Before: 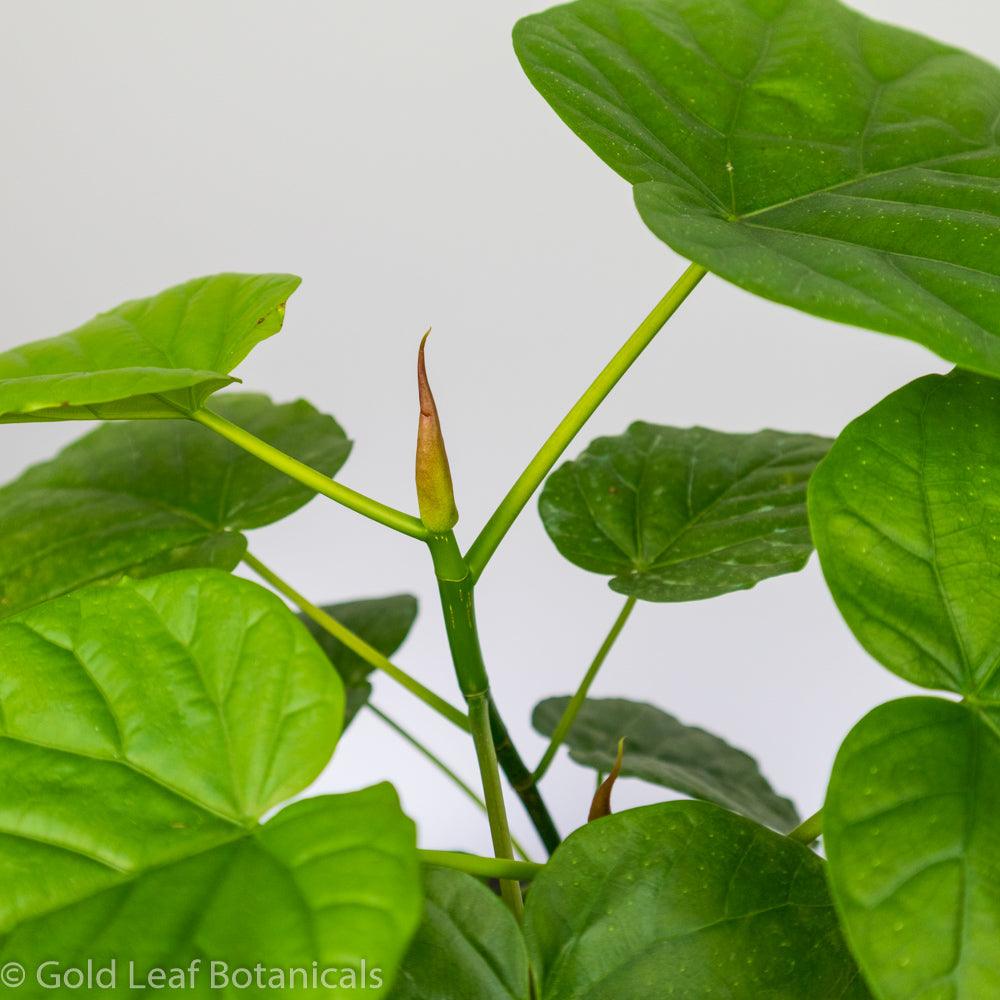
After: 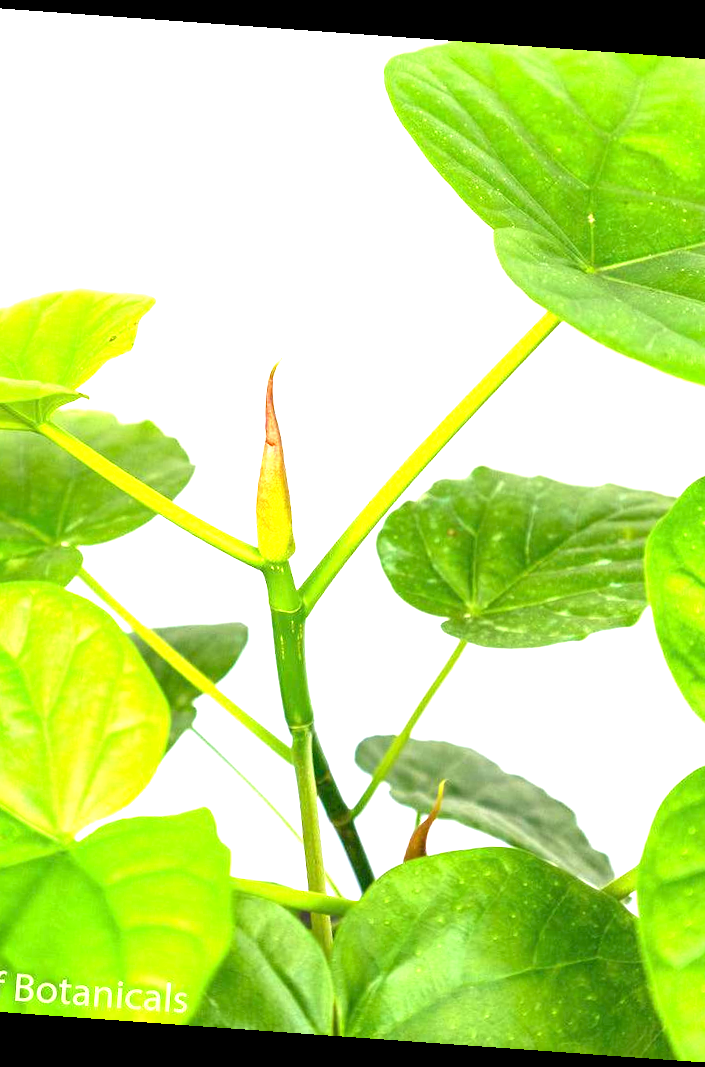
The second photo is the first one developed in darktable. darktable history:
crop and rotate: left 18.442%, right 15.508%
exposure: exposure 2.003 EV, compensate highlight preservation false
rotate and perspective: rotation 4.1°, automatic cropping off
